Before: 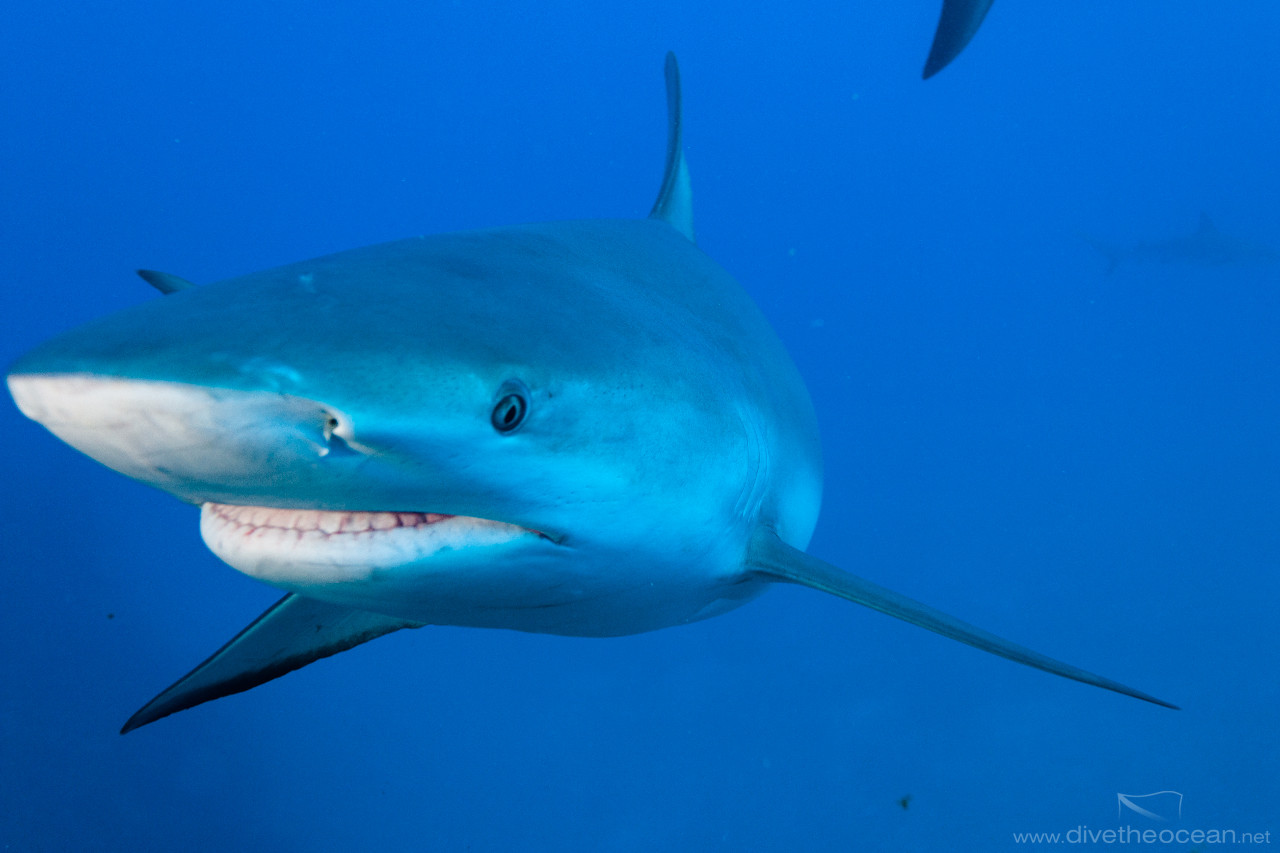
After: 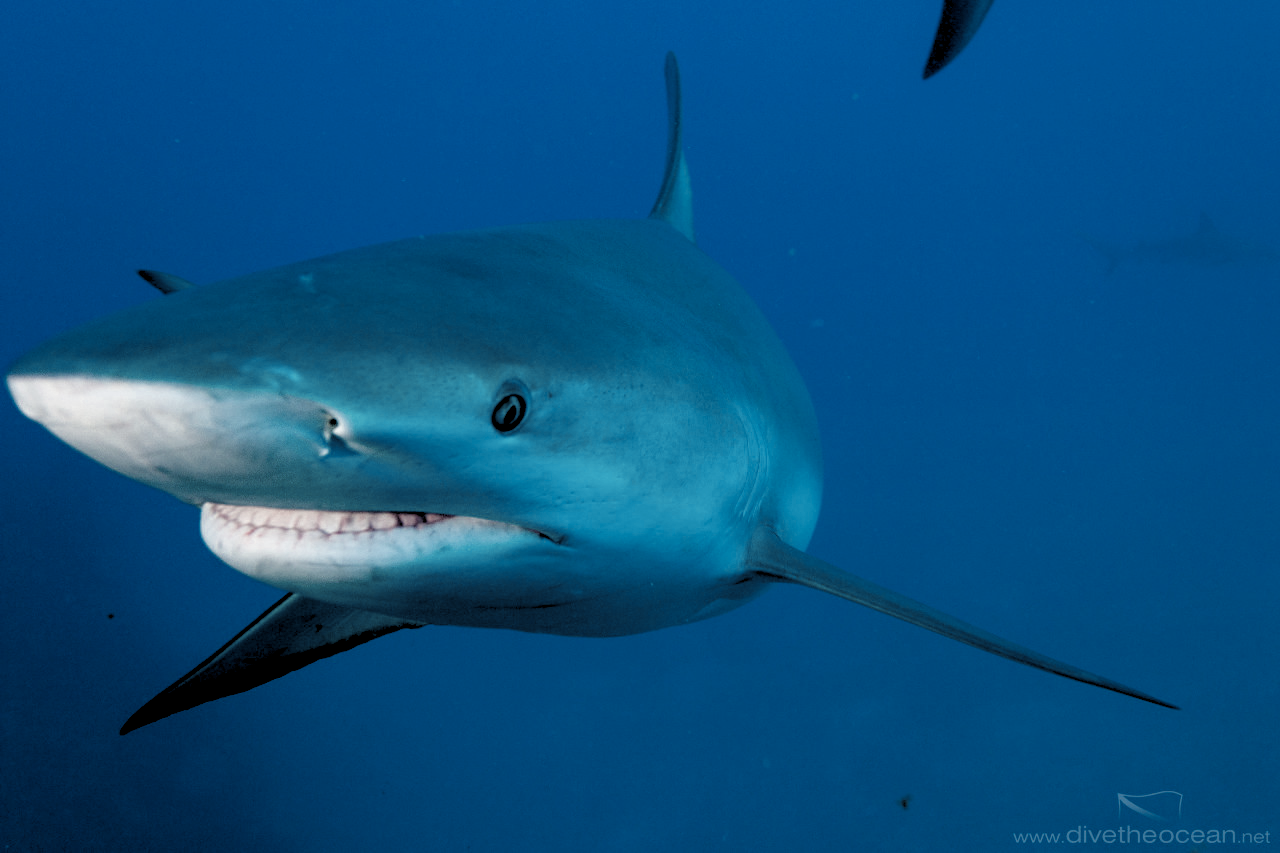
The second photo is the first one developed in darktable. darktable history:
rgb levels: levels [[0.034, 0.472, 0.904], [0, 0.5, 1], [0, 0.5, 1]]
color zones: curves: ch0 [(0.25, 0.667) (0.758, 0.368)]; ch1 [(0.215, 0.245) (0.761, 0.373)]; ch2 [(0.247, 0.554) (0.761, 0.436)]
